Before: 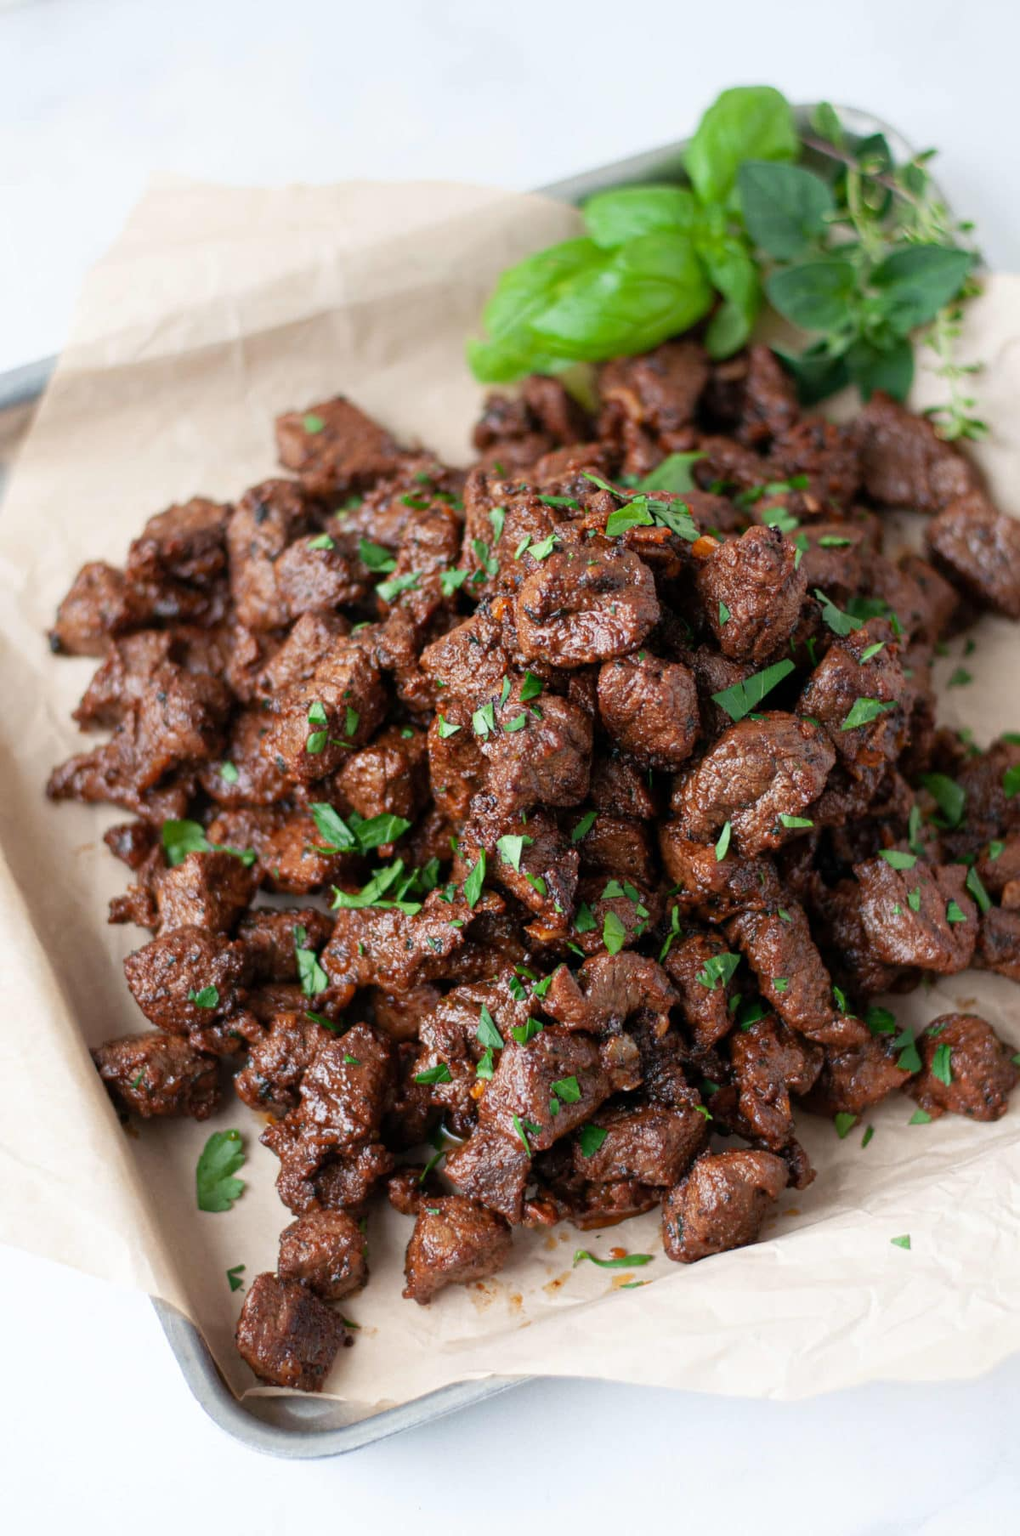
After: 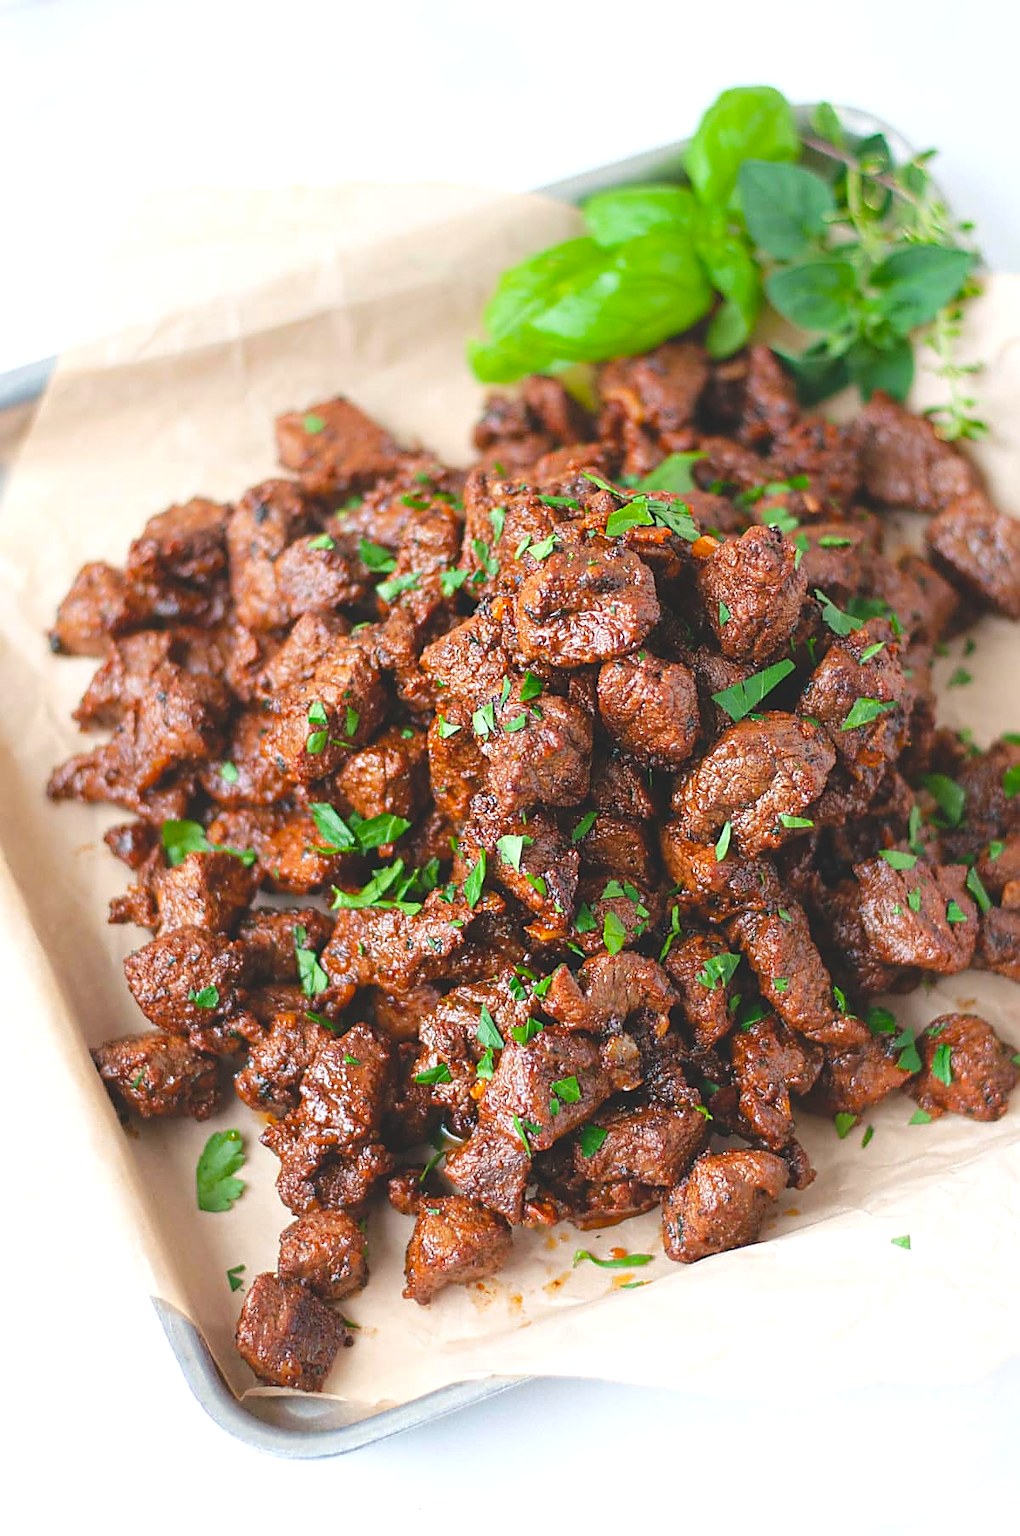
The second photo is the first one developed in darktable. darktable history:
color balance: lift [1.01, 1, 1, 1], gamma [1.097, 1, 1, 1], gain [0.85, 1, 1, 1]
exposure: black level correction 0.001, exposure 0.5 EV, compensate exposure bias true, compensate highlight preservation false
sharpen: radius 1.4, amount 1.25, threshold 0.7
color balance rgb: perceptual saturation grading › global saturation 25%, perceptual brilliance grading › mid-tones 10%, perceptual brilliance grading › shadows 15%, global vibrance 20%
